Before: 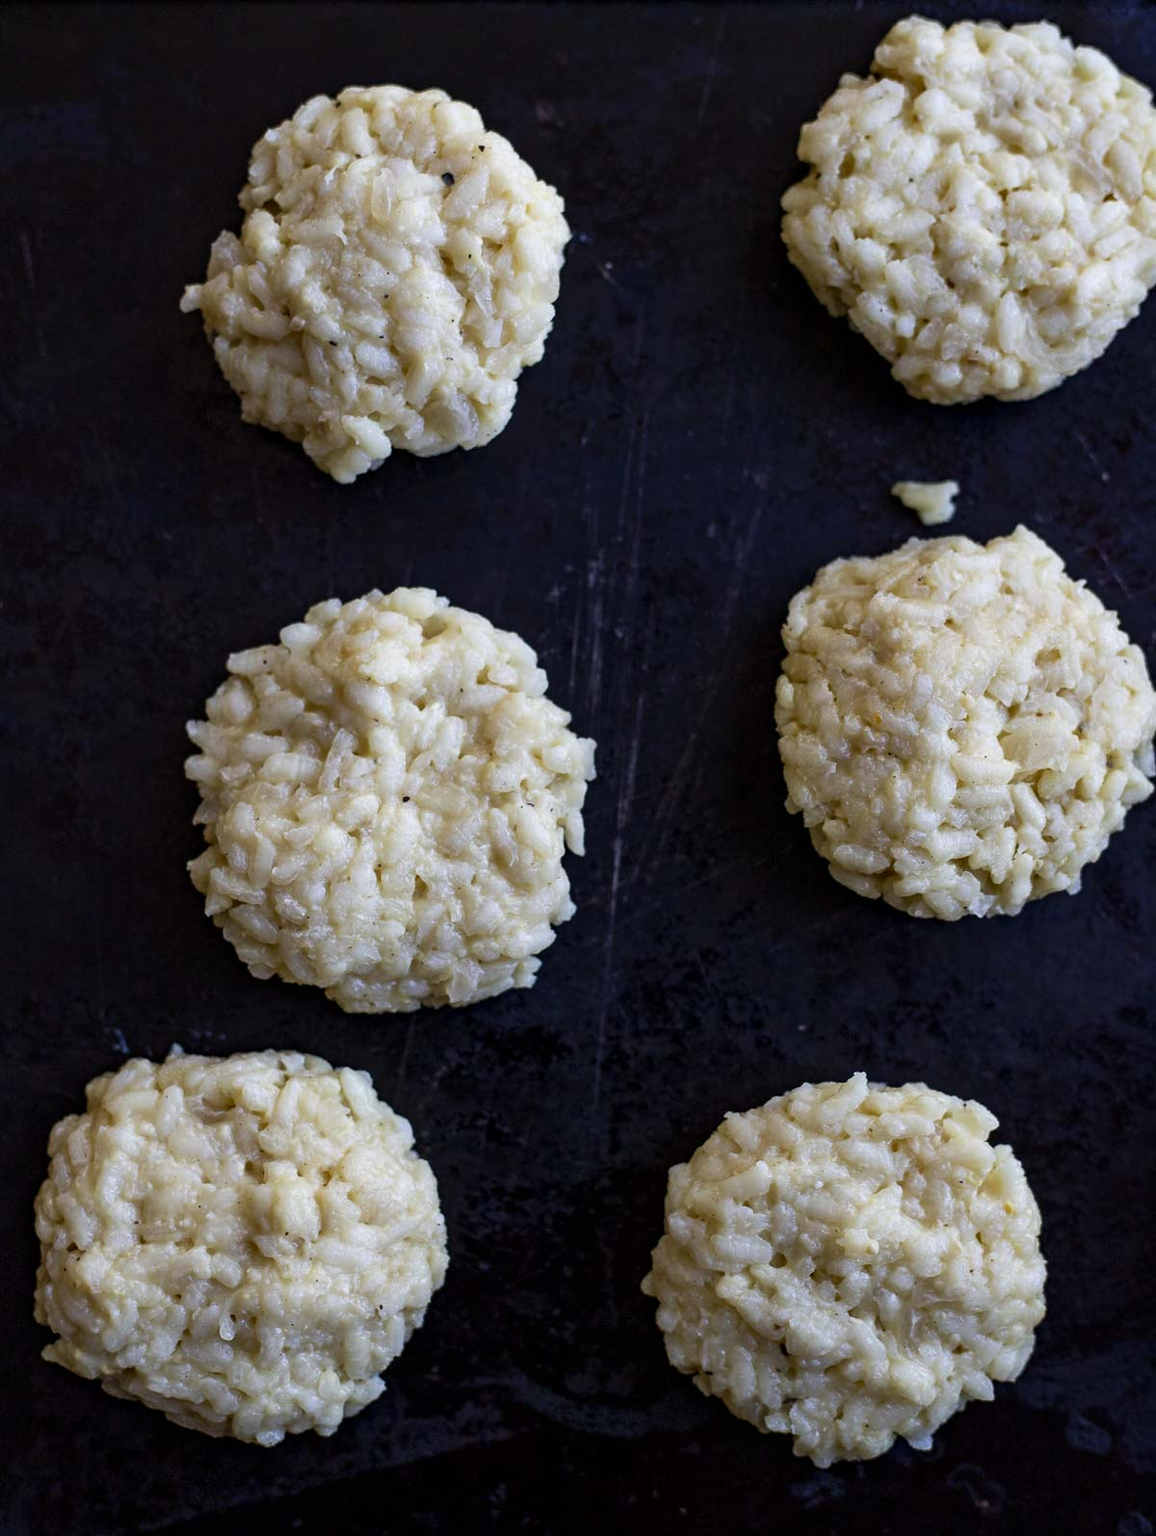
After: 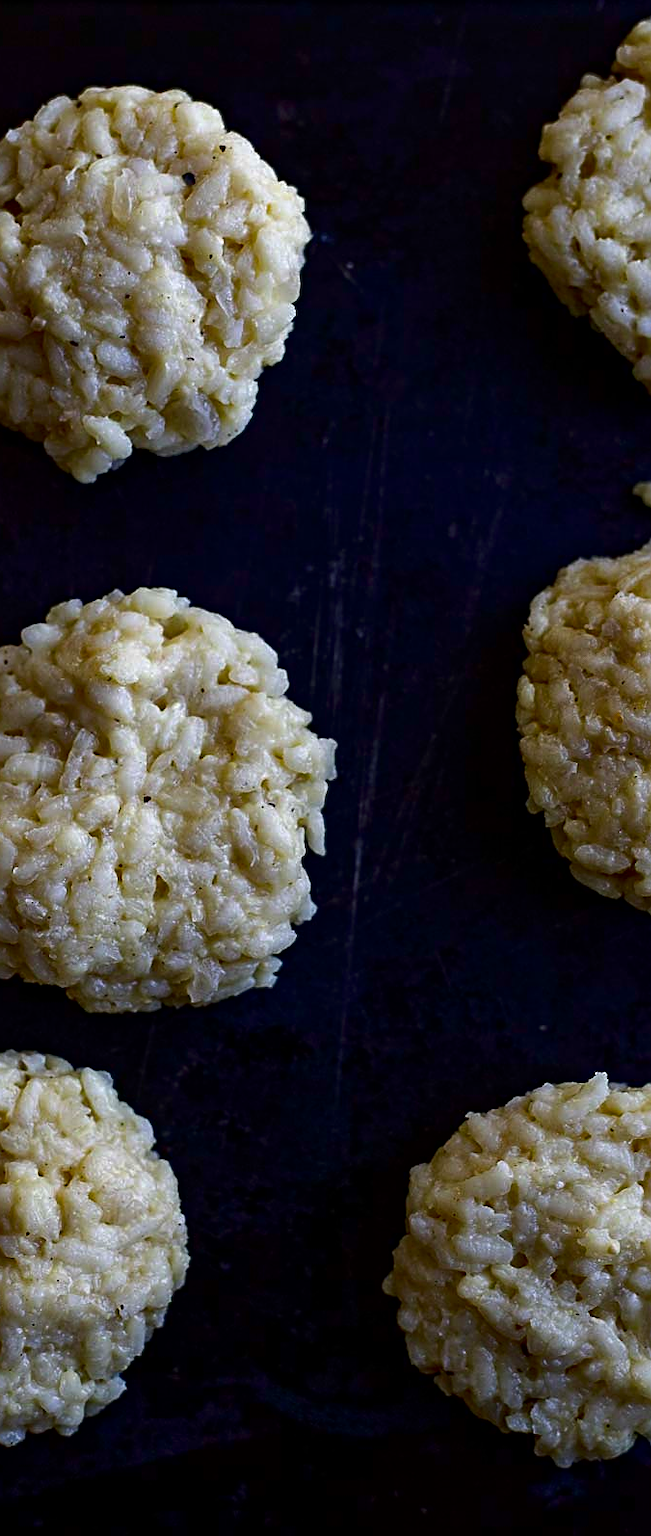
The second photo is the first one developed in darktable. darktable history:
crop and rotate: left 22.45%, right 21.169%
contrast brightness saturation: brightness -0.246, saturation 0.201
sharpen: amount 0.499
haze removal: compatibility mode true, adaptive false
